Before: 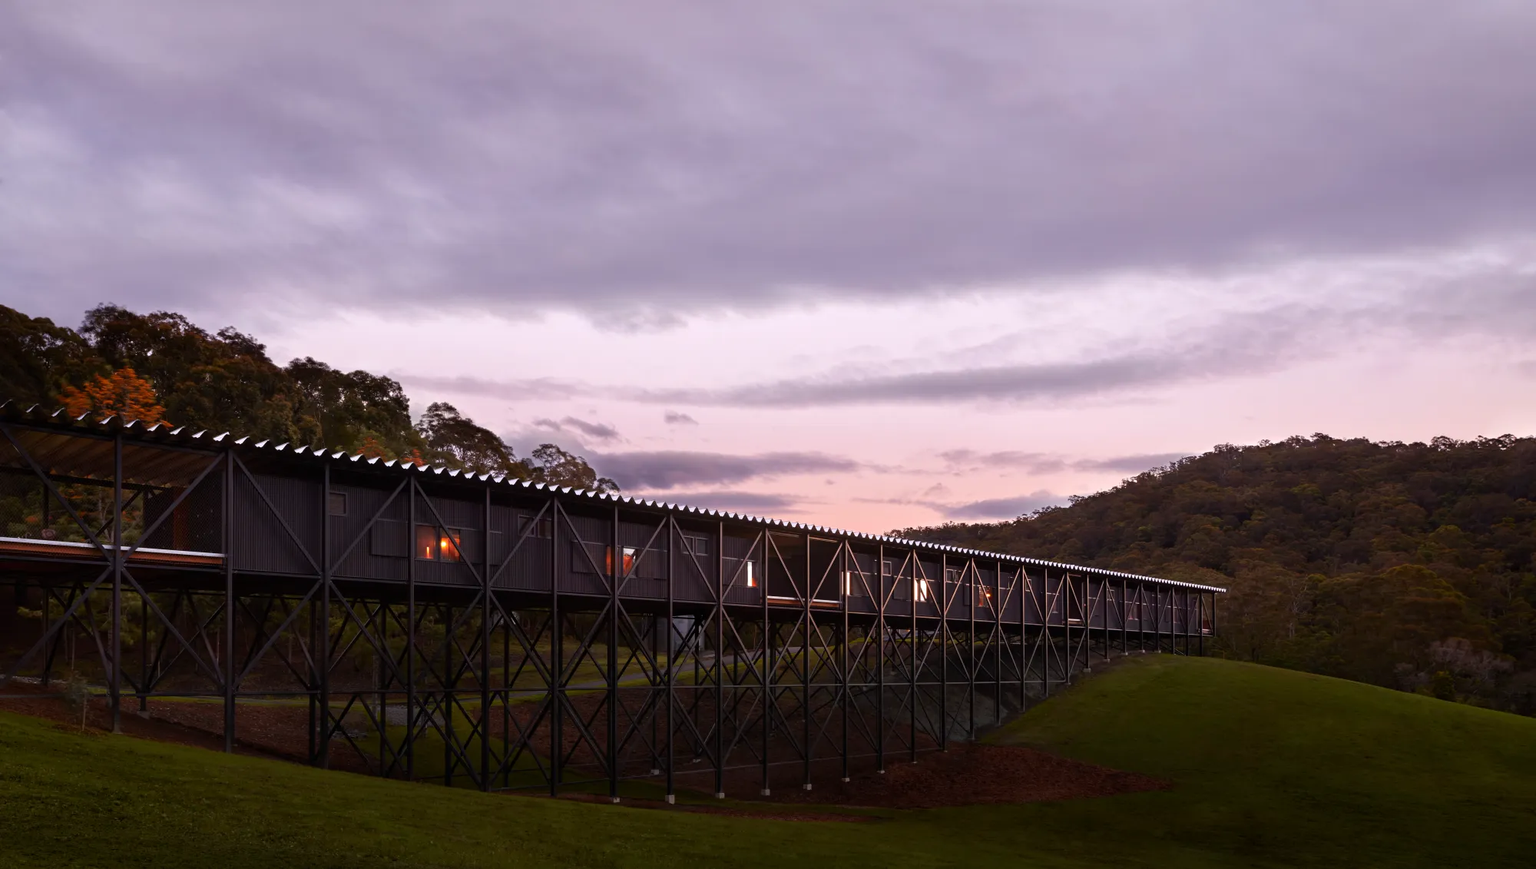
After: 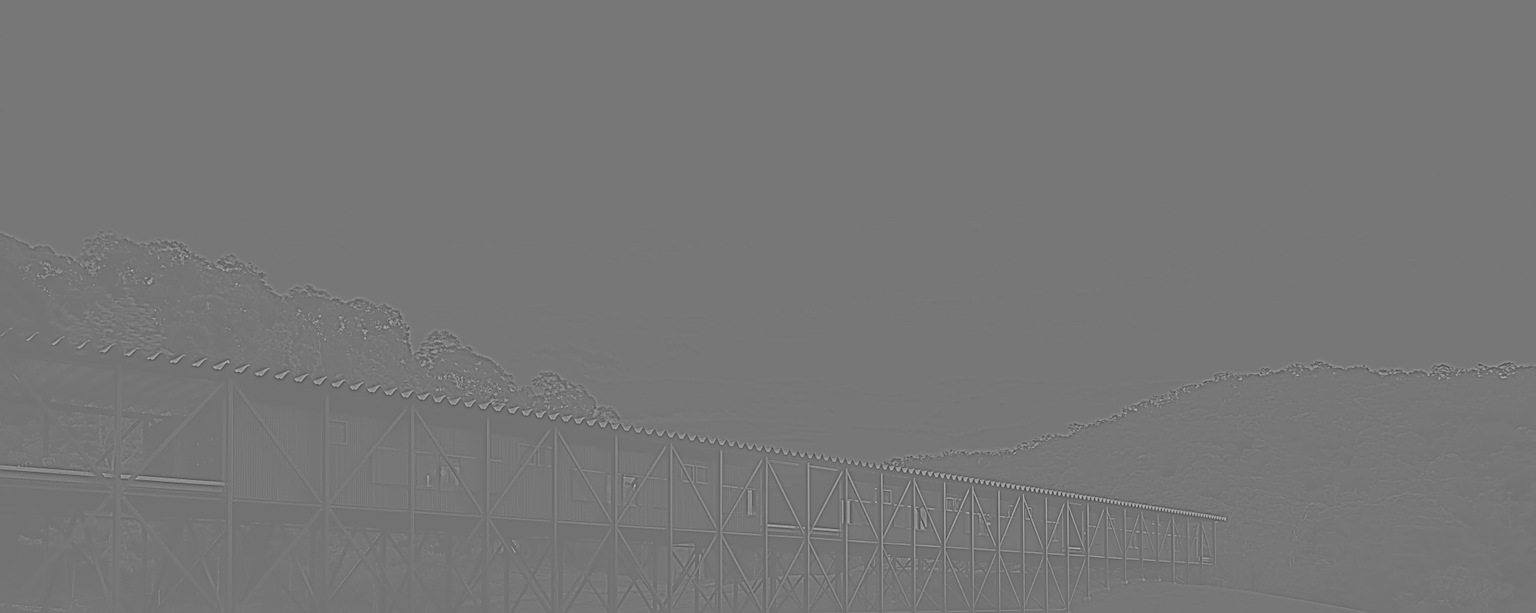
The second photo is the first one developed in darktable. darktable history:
exposure: black level correction 0.011, exposure -0.478 EV, compensate highlight preservation false
color zones: curves: ch1 [(0, 0.469) (0.01, 0.469) (0.12, 0.446) (0.248, 0.469) (0.5, 0.5) (0.748, 0.5) (0.99, 0.469) (1, 0.469)]
crop and rotate: top 8.293%, bottom 20.996%
highpass: sharpness 5.84%, contrast boost 8.44%
sharpen: on, module defaults
